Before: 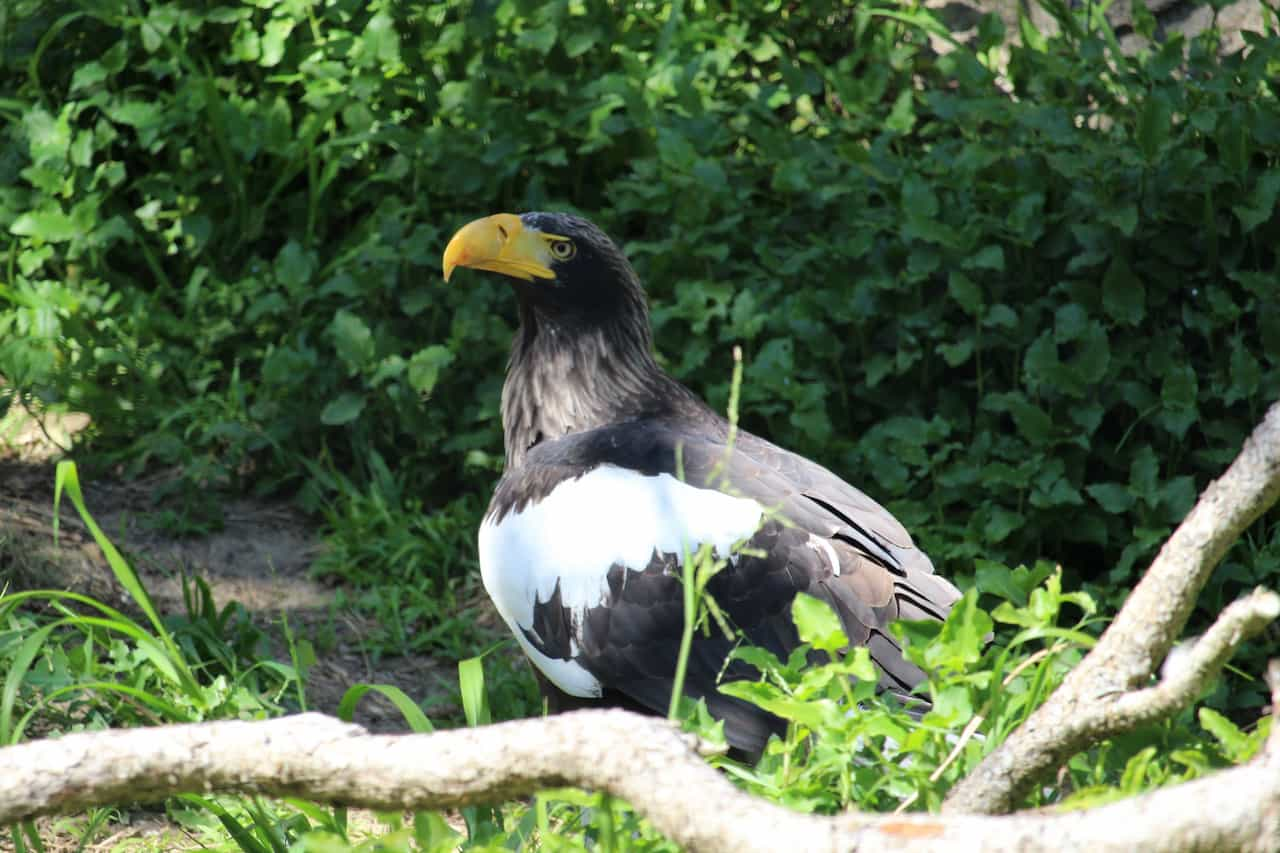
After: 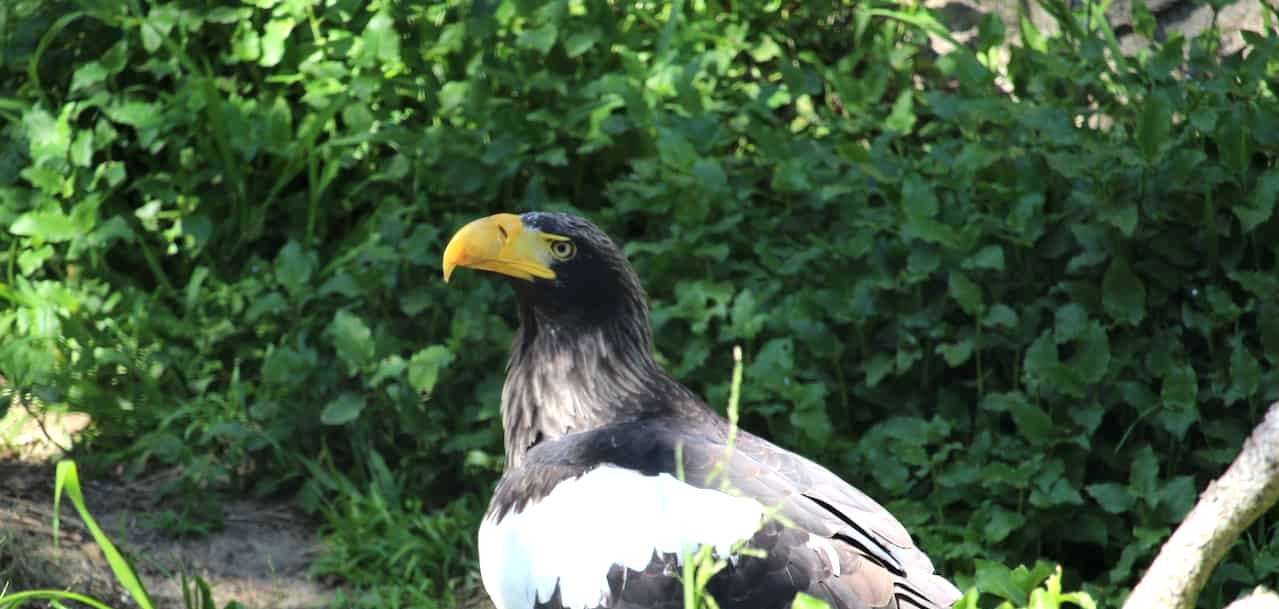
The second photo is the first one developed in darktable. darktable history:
exposure: exposure 0.485 EV, compensate highlight preservation false
crop: bottom 28.576%
